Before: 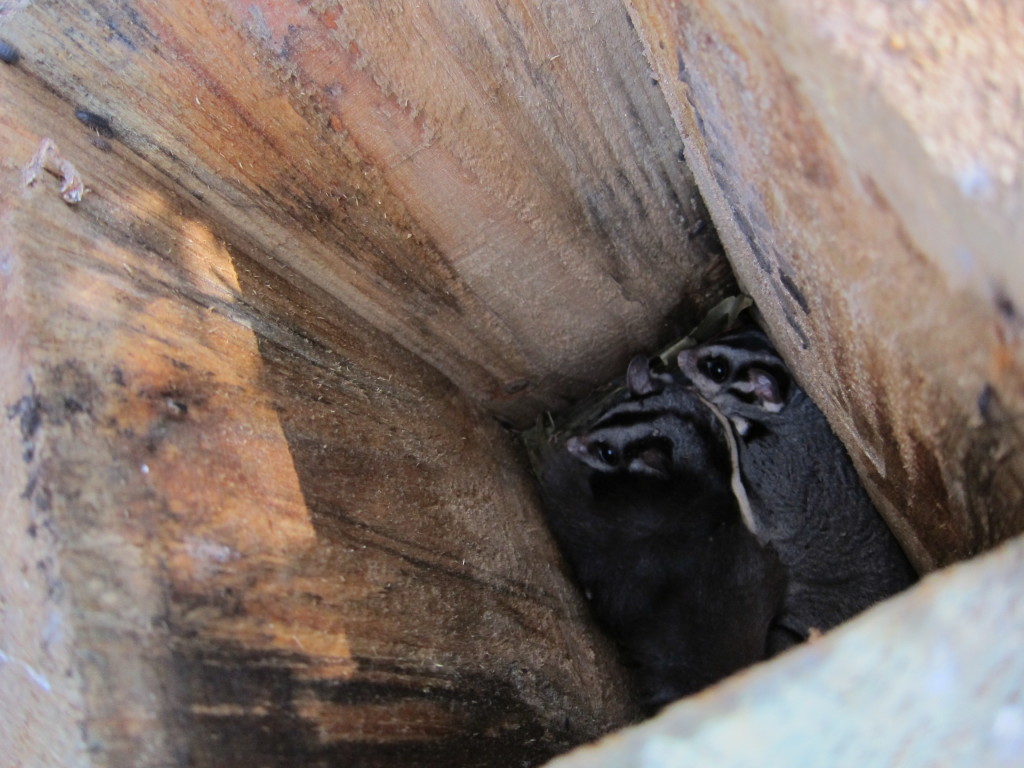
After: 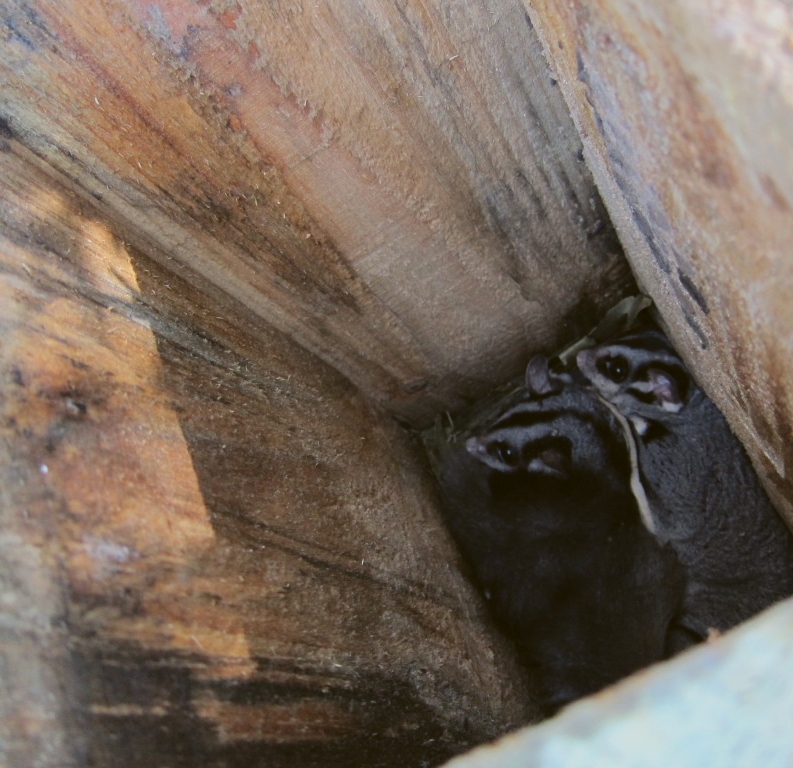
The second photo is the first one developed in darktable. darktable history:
color balance: lift [1.004, 1.002, 1.002, 0.998], gamma [1, 1.007, 1.002, 0.993], gain [1, 0.977, 1.013, 1.023], contrast -3.64%
crop: left 9.88%, right 12.664%
